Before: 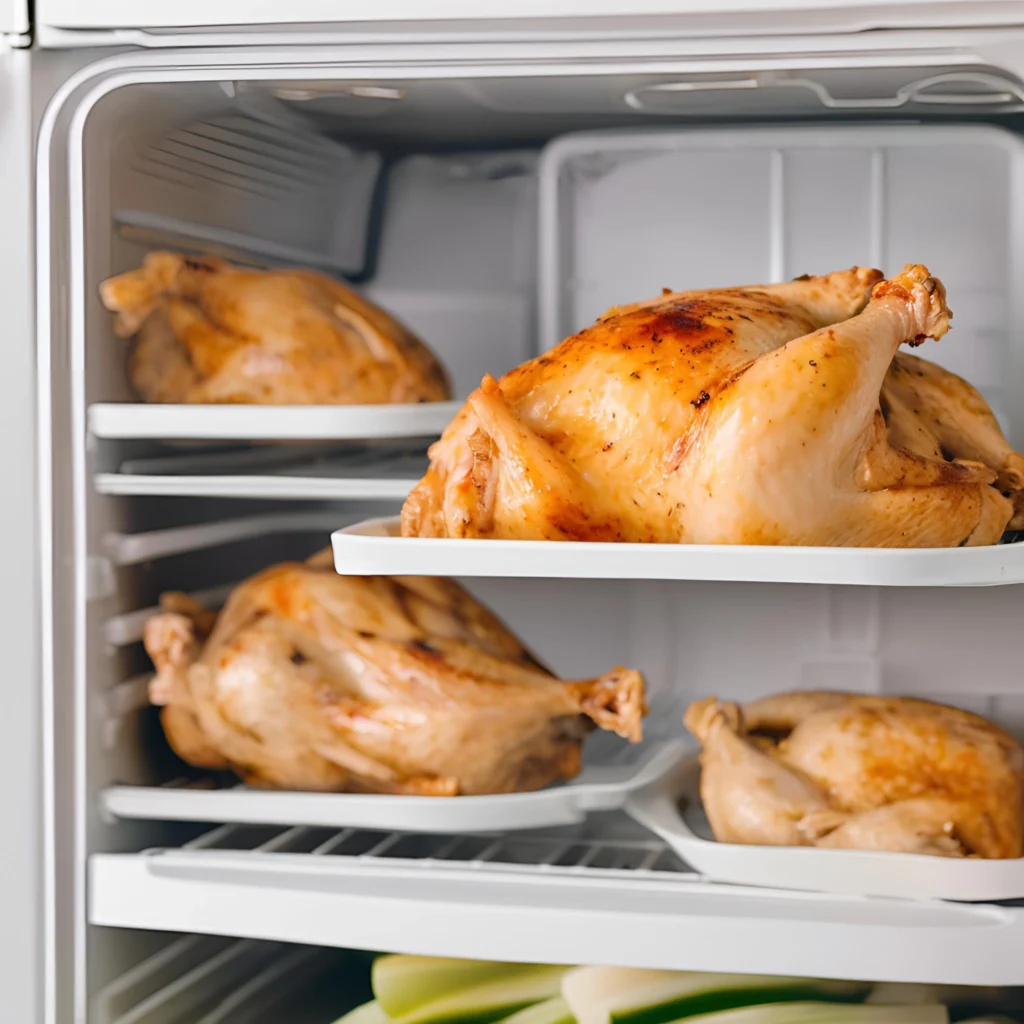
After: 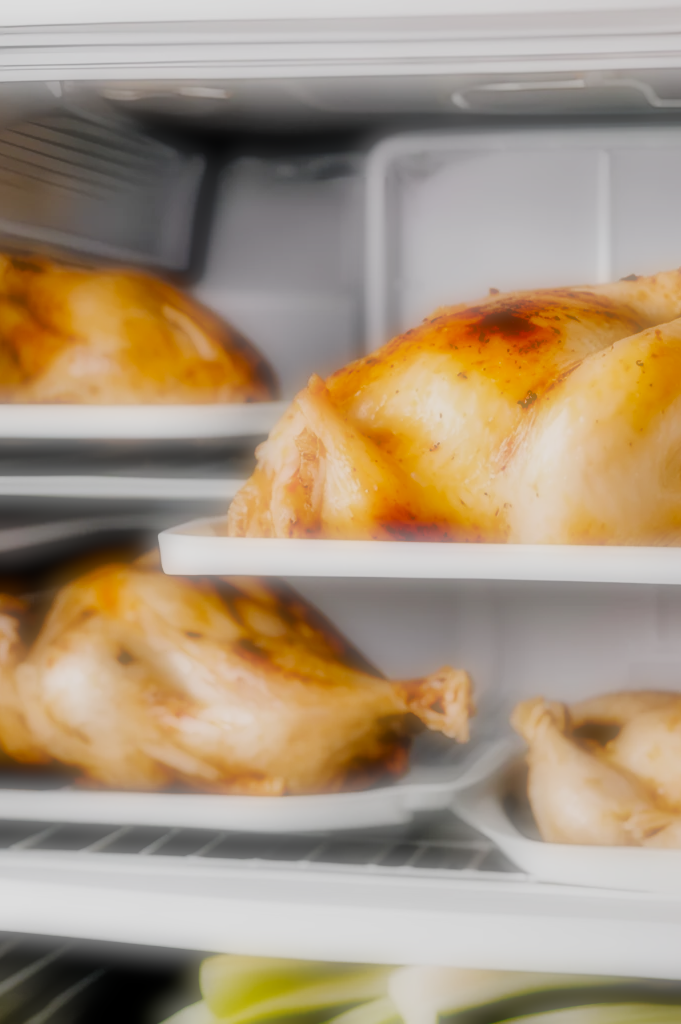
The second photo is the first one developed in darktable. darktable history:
filmic rgb: black relative exposure -2.85 EV, white relative exposure 4.56 EV, hardness 1.77, contrast 1.25, preserve chrominance no, color science v5 (2021)
crop: left 16.899%, right 16.556%
local contrast: mode bilateral grid, contrast 20, coarseness 50, detail 120%, midtone range 0.2
soften: on, module defaults
